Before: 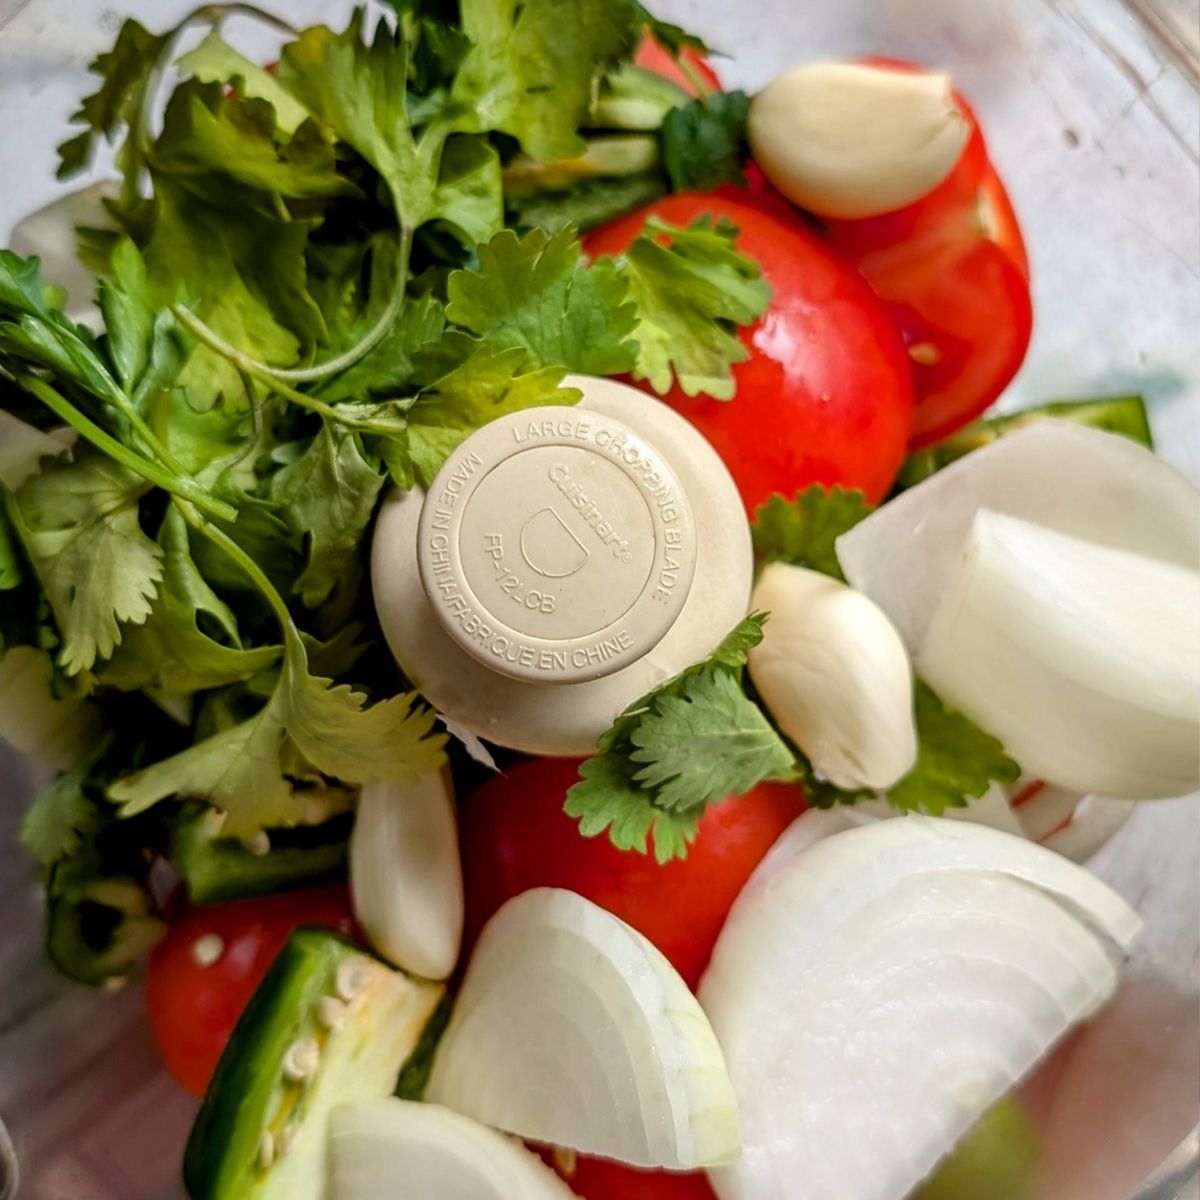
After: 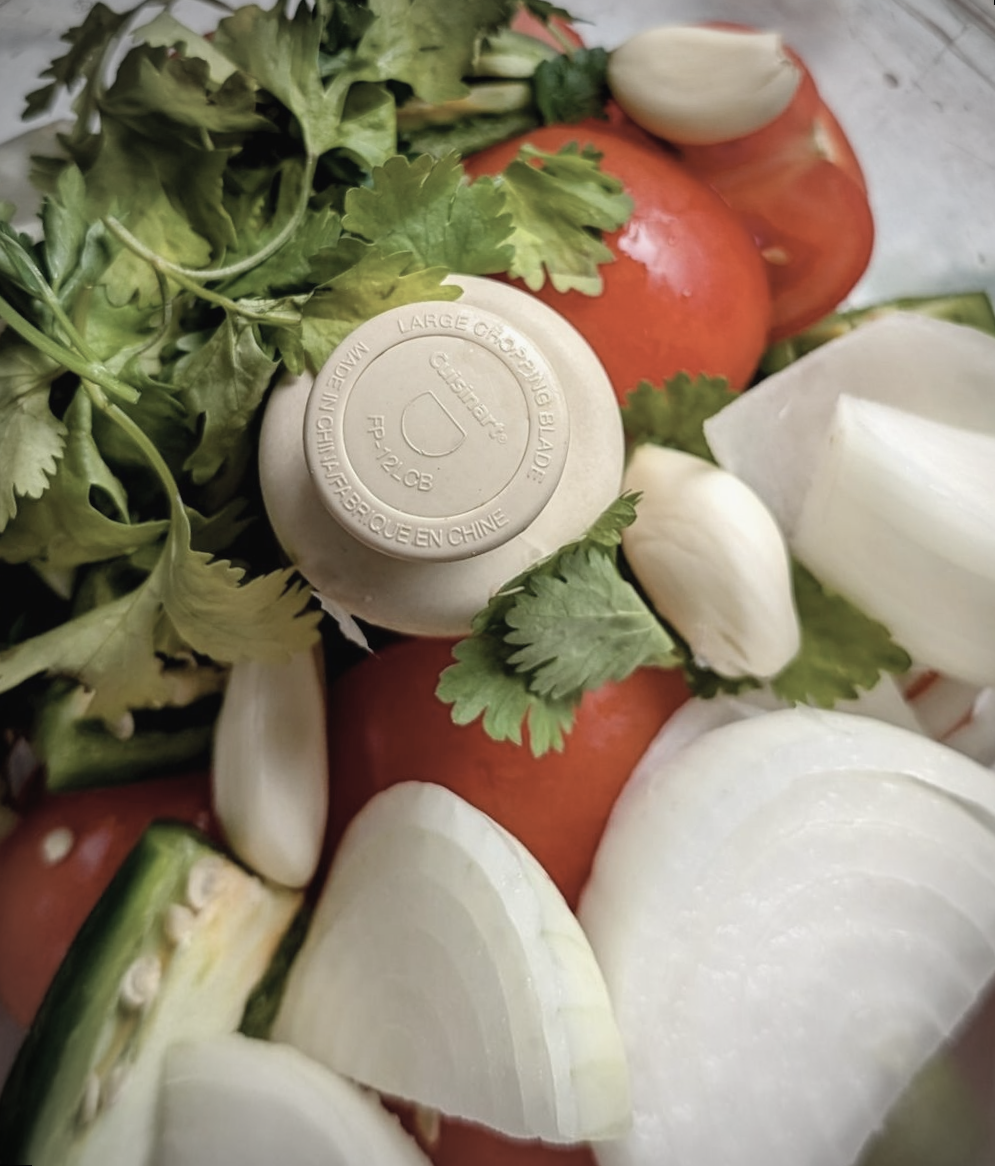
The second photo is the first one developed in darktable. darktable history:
contrast brightness saturation: contrast -0.05, saturation -0.41
rotate and perspective: rotation 0.72°, lens shift (vertical) -0.352, lens shift (horizontal) -0.051, crop left 0.152, crop right 0.859, crop top 0.019, crop bottom 0.964
vignetting: fall-off start 79.88%
